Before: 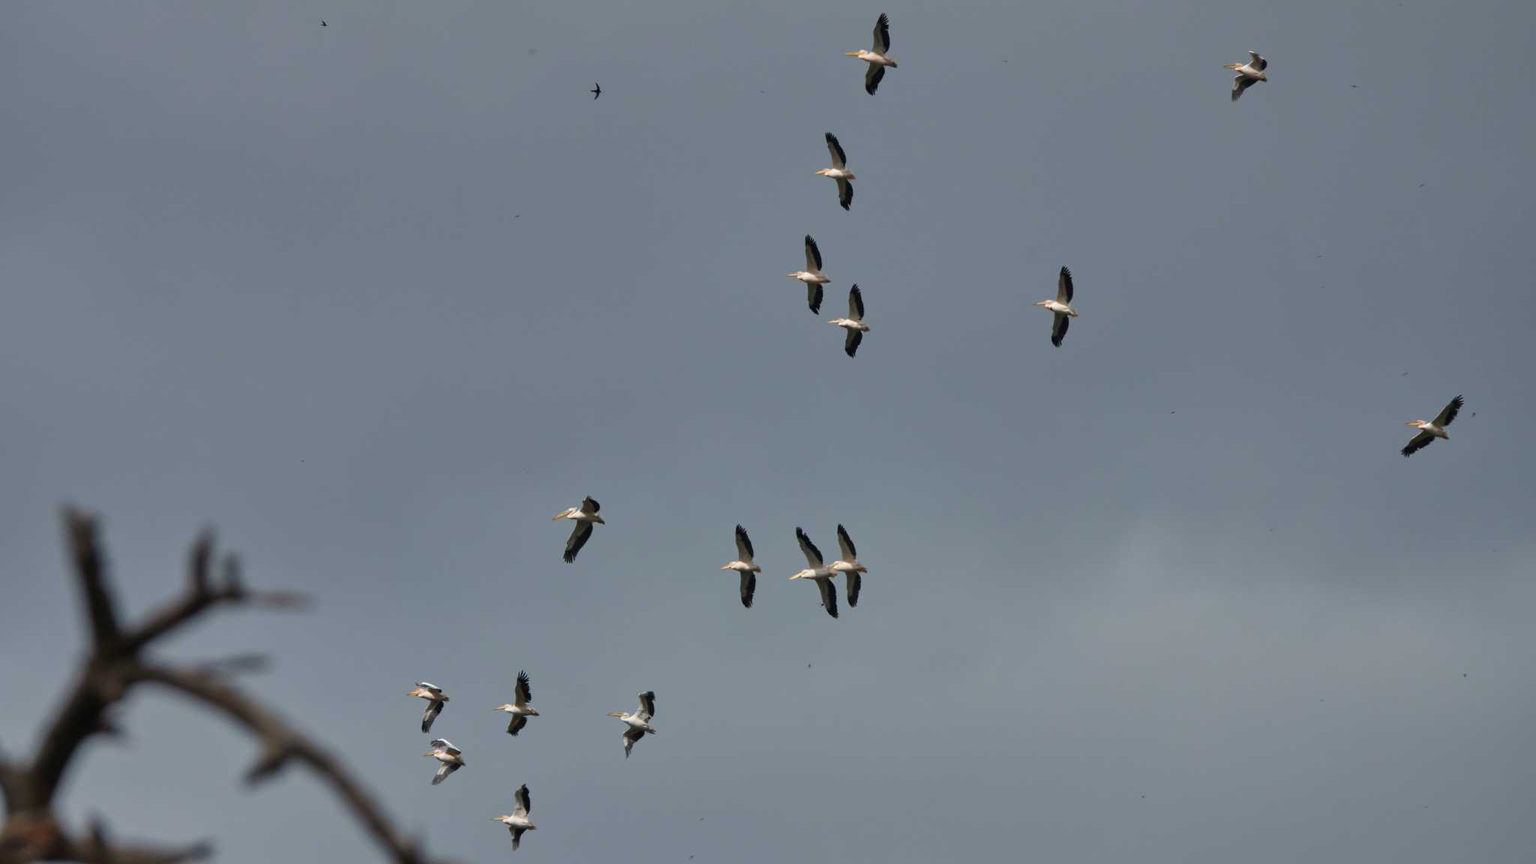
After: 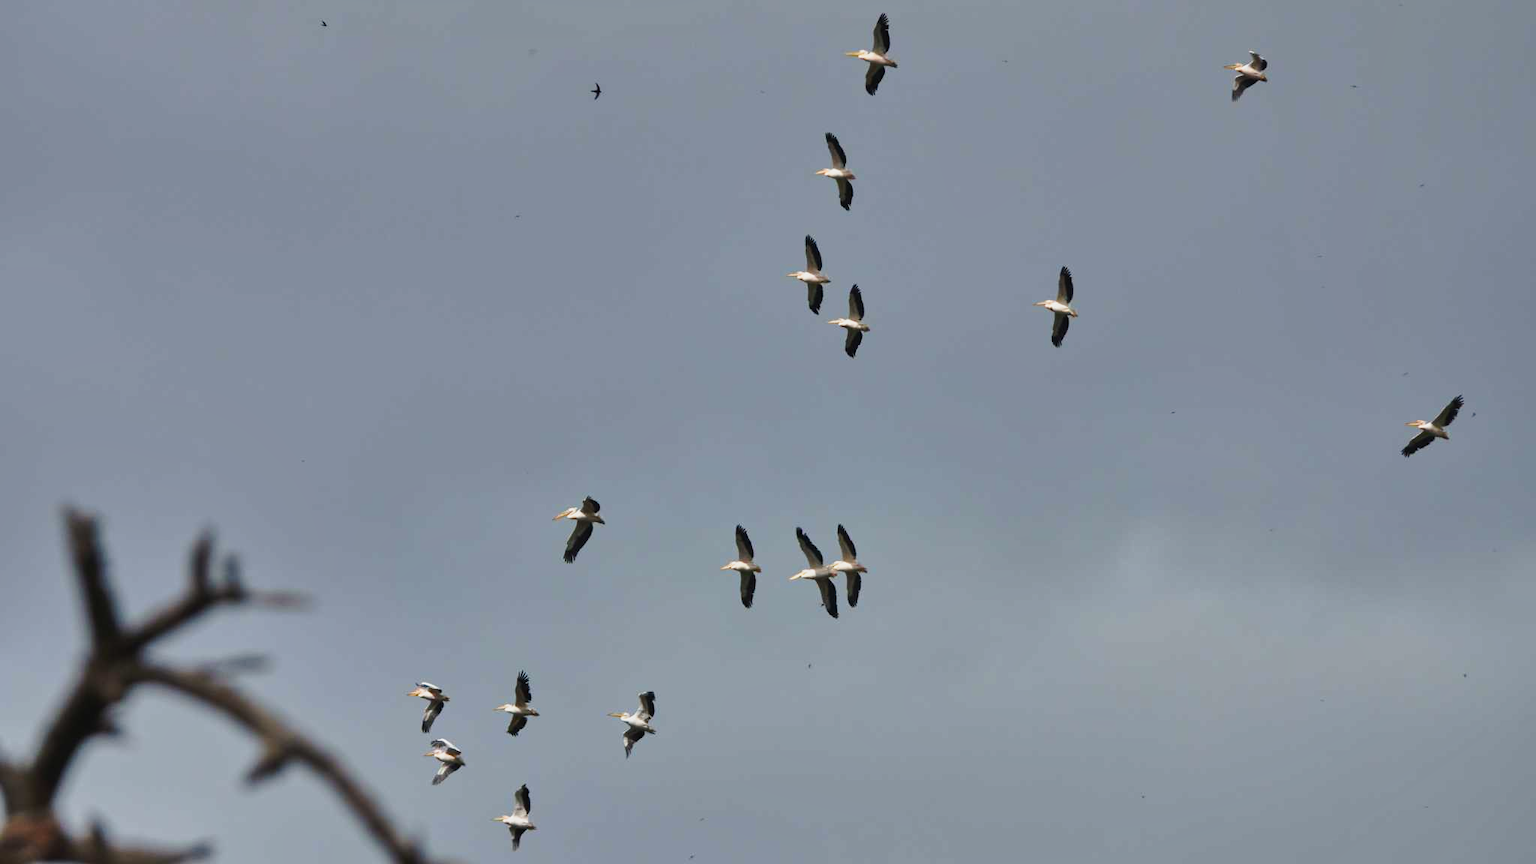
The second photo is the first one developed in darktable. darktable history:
tone curve: curves: ch0 [(0, 0.021) (0.059, 0.053) (0.212, 0.18) (0.337, 0.304) (0.495, 0.505) (0.725, 0.731) (0.89, 0.919) (1, 1)]; ch1 [(0, 0) (0.094, 0.081) (0.285, 0.299) (0.403, 0.436) (0.479, 0.475) (0.54, 0.55) (0.615, 0.637) (0.683, 0.688) (1, 1)]; ch2 [(0, 0) (0.257, 0.217) (0.434, 0.434) (0.498, 0.507) (0.527, 0.542) (0.597, 0.587) (0.658, 0.595) (1, 1)], preserve colors none
base curve: curves: ch0 [(0, 0) (0.088, 0.125) (0.176, 0.251) (0.354, 0.501) (0.613, 0.749) (1, 0.877)], preserve colors none
shadows and highlights: shadows 43.51, white point adjustment -1.28, soften with gaussian
